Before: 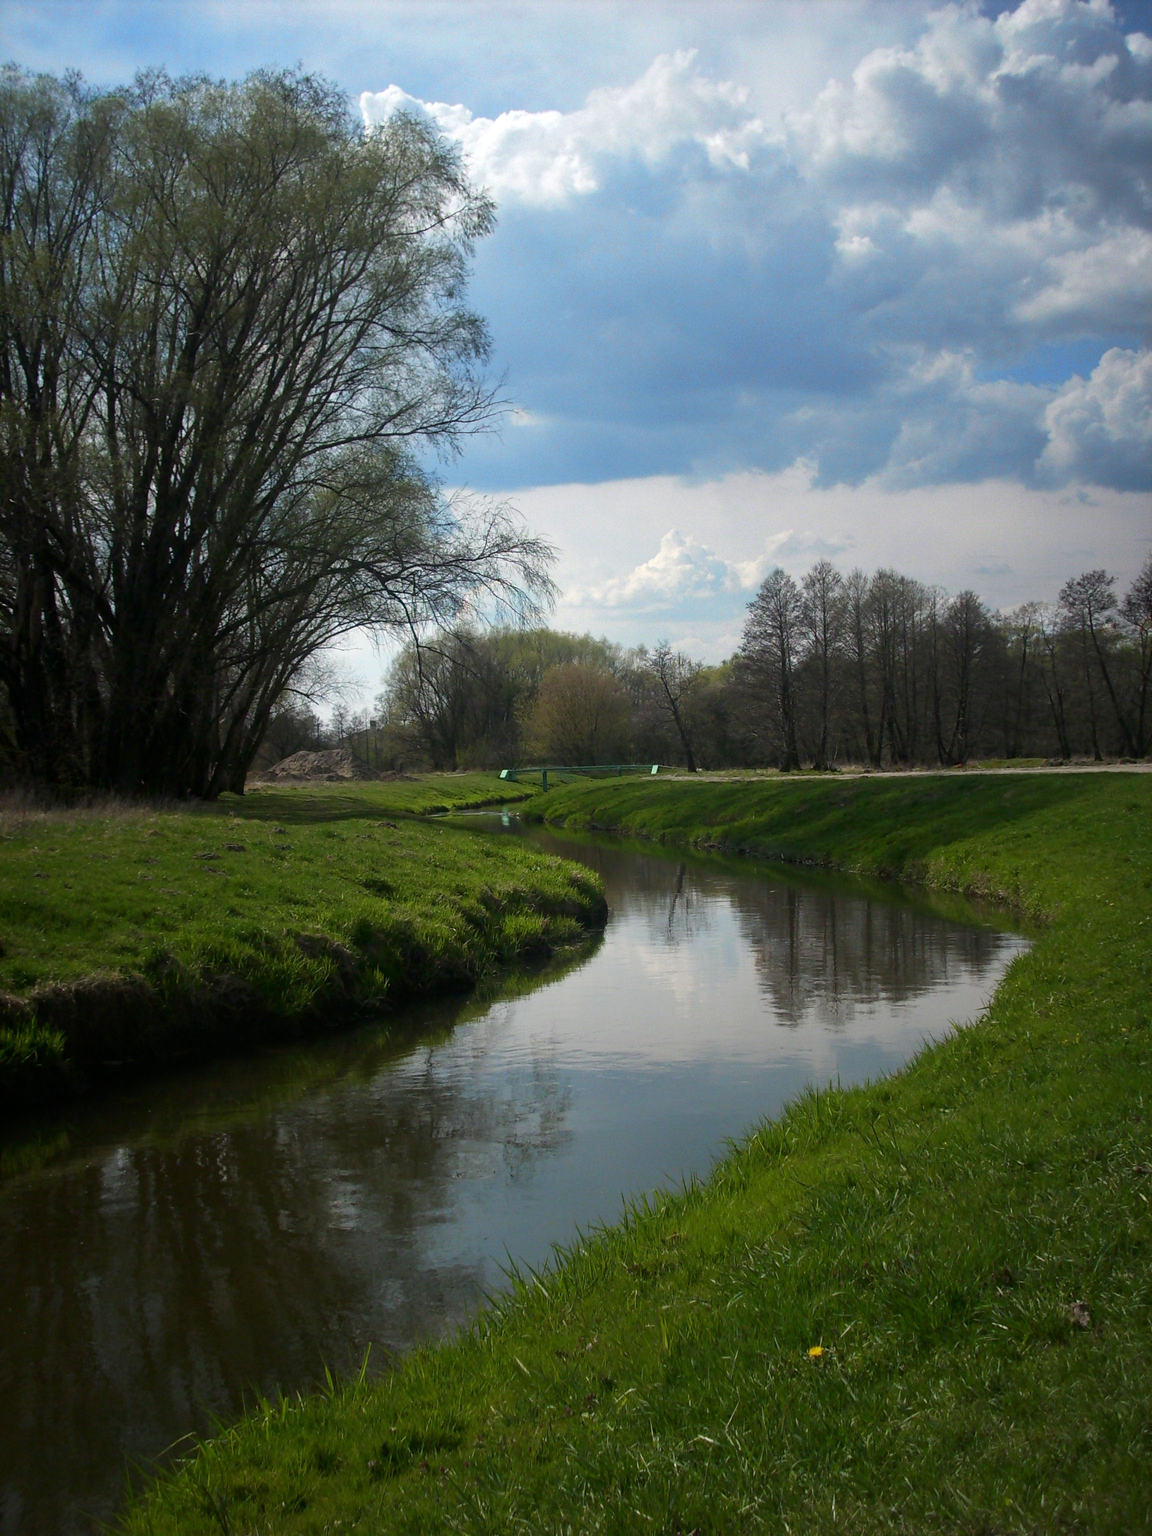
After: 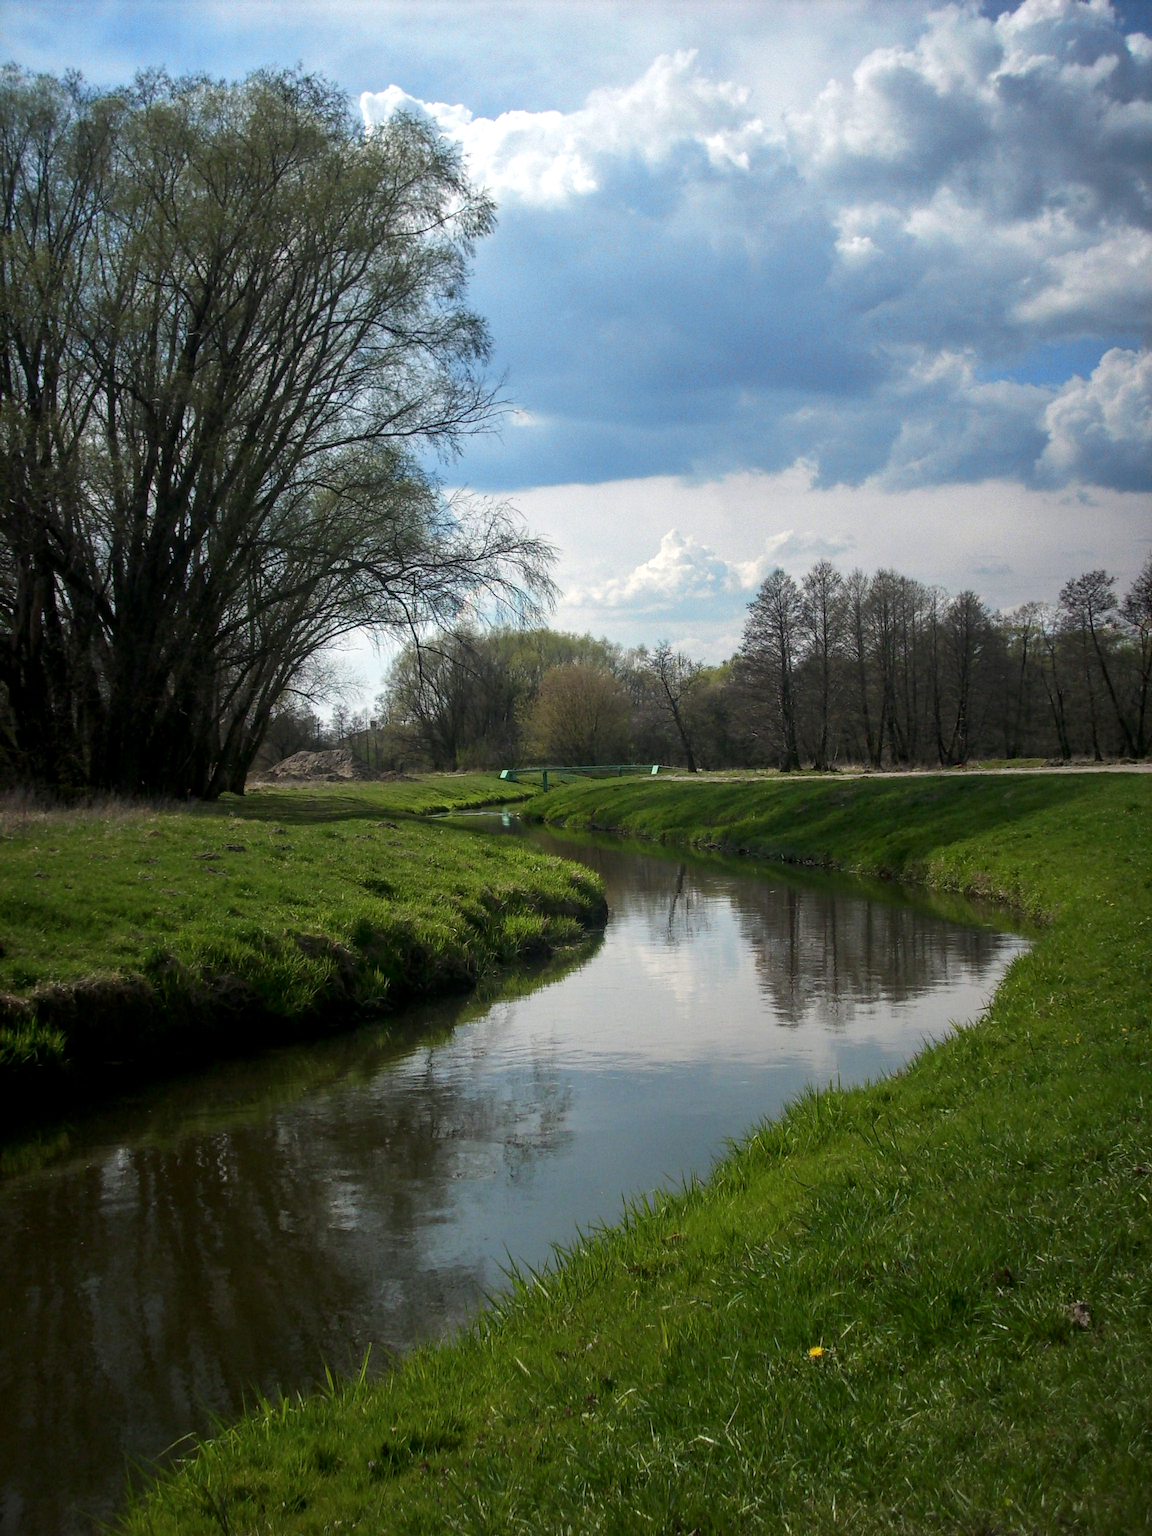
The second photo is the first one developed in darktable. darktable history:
local contrast: on, module defaults
exposure: exposure 0.127 EV, compensate highlight preservation false
